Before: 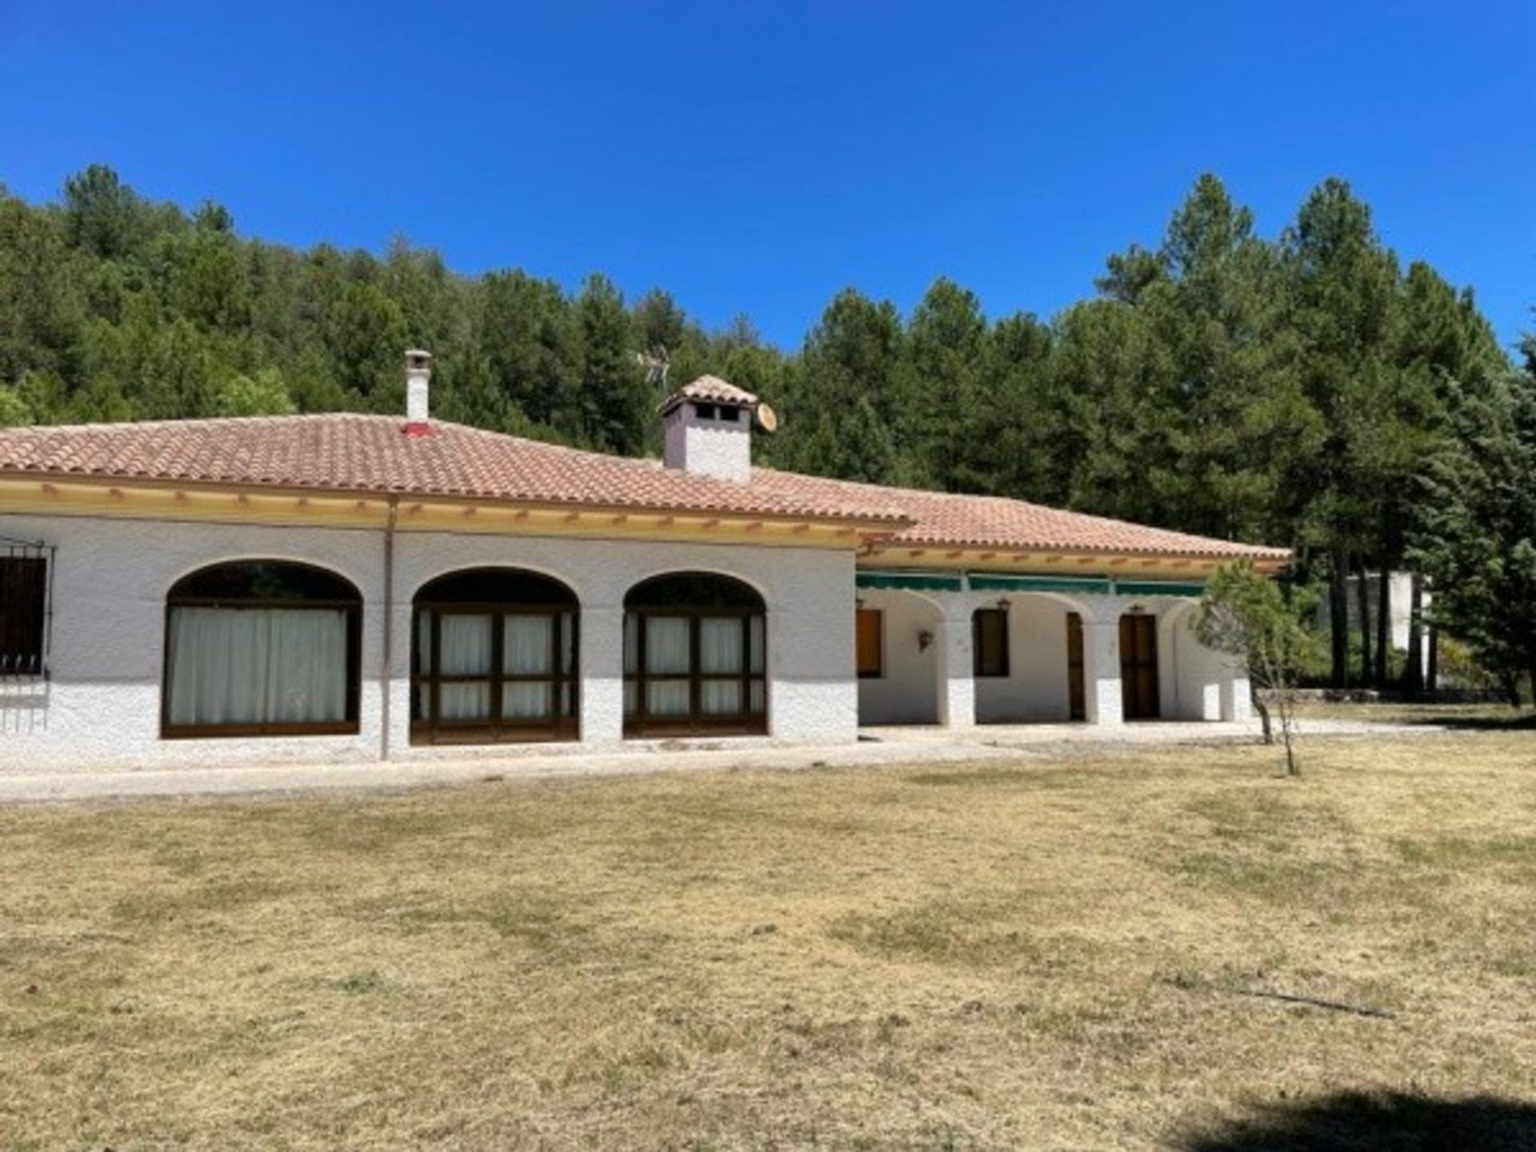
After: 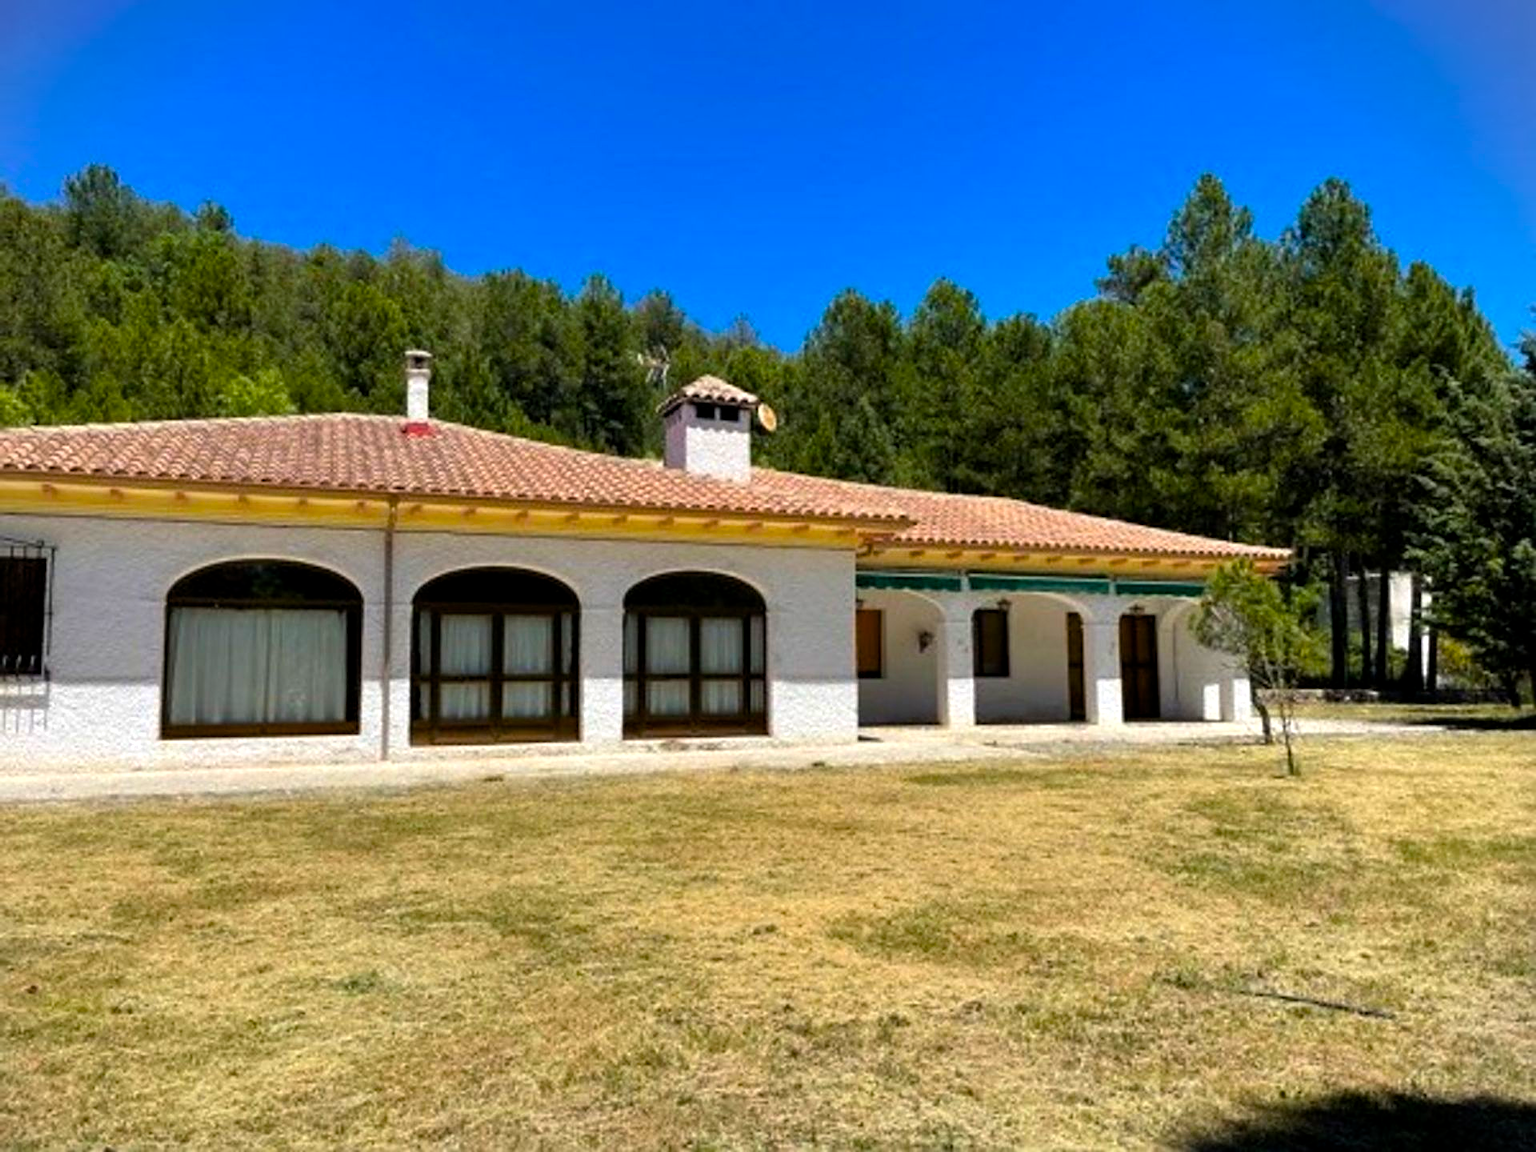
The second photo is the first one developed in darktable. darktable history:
sharpen: on, module defaults
exposure: black level correction 0.001, compensate highlight preservation false
vignetting: fall-off start 99.76%, center (-0.035, 0.147)
color balance rgb: power › hue 323.59°, perceptual saturation grading › global saturation 30.145%, global vibrance 30.493%, contrast 10.18%
